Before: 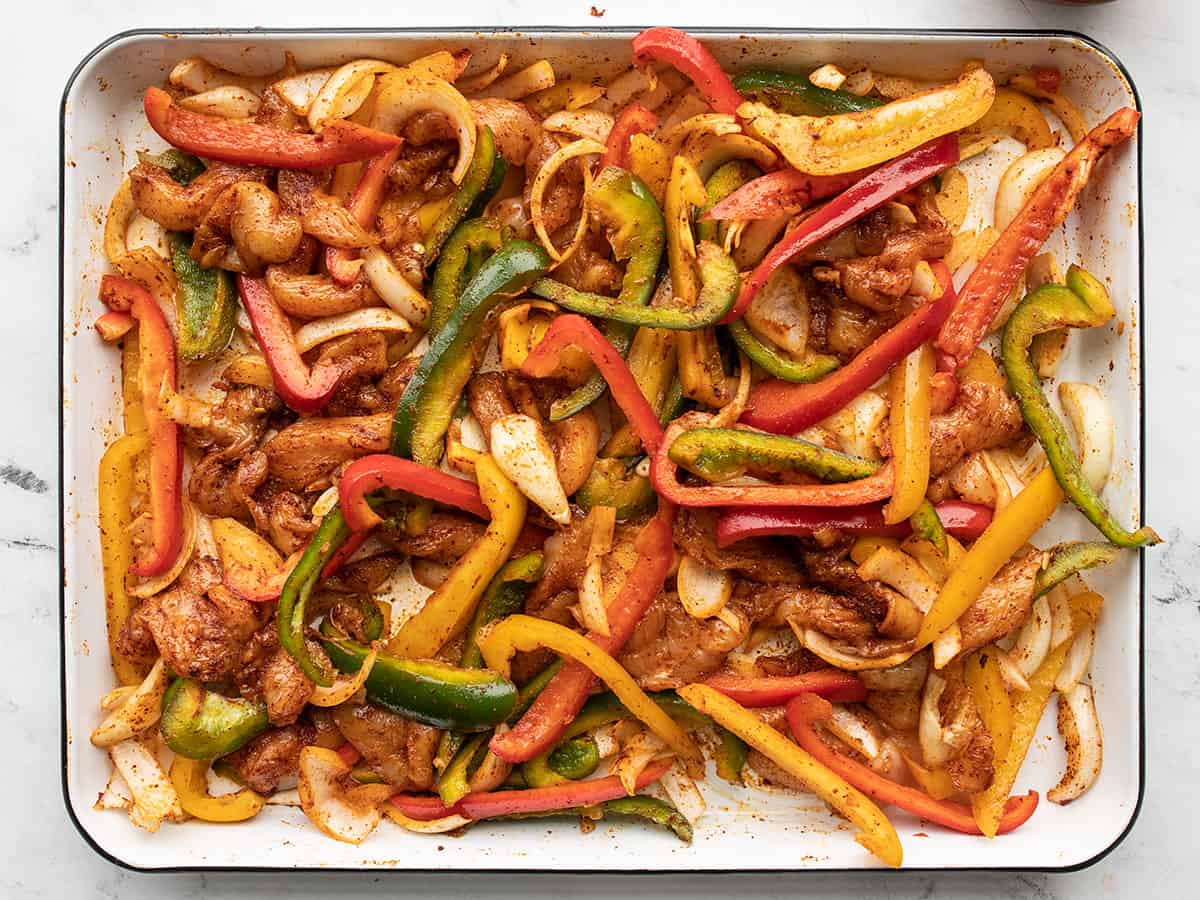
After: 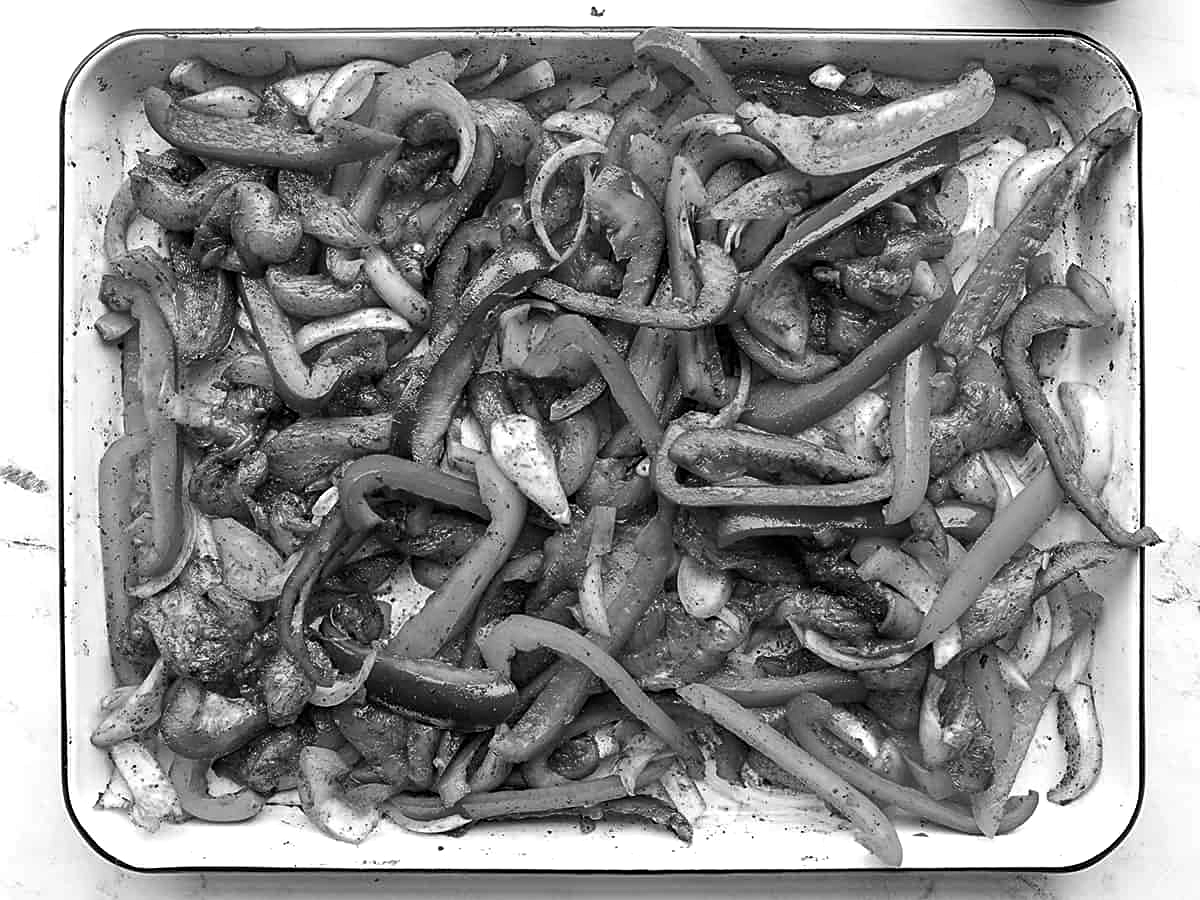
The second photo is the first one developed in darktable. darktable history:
color calibration: output gray [0.253, 0.26, 0.487, 0], illuminant custom, x 0.263, y 0.519, temperature 7016.81 K
contrast equalizer: y [[0.5, 0.5, 0.468, 0.5, 0.5, 0.5], [0.5 ×6], [0.5 ×6], [0 ×6], [0 ×6]], mix -0.116
levels: levels [0, 0.51, 1]
sharpen: on, module defaults
